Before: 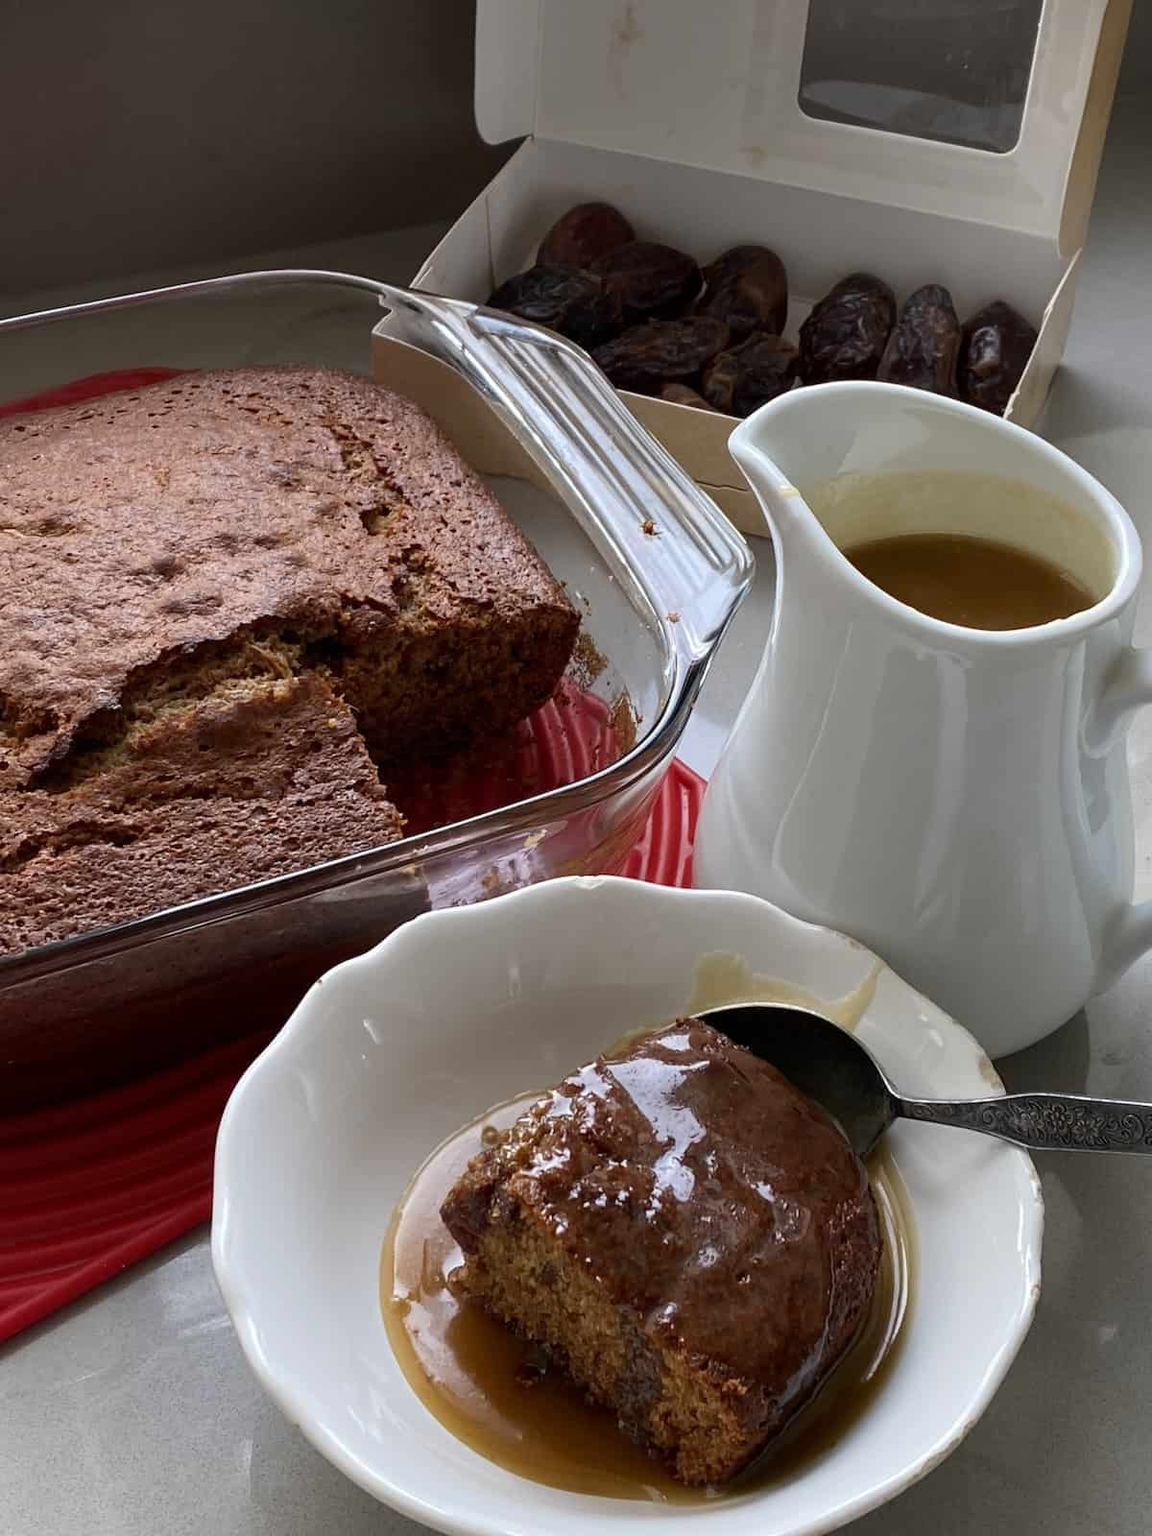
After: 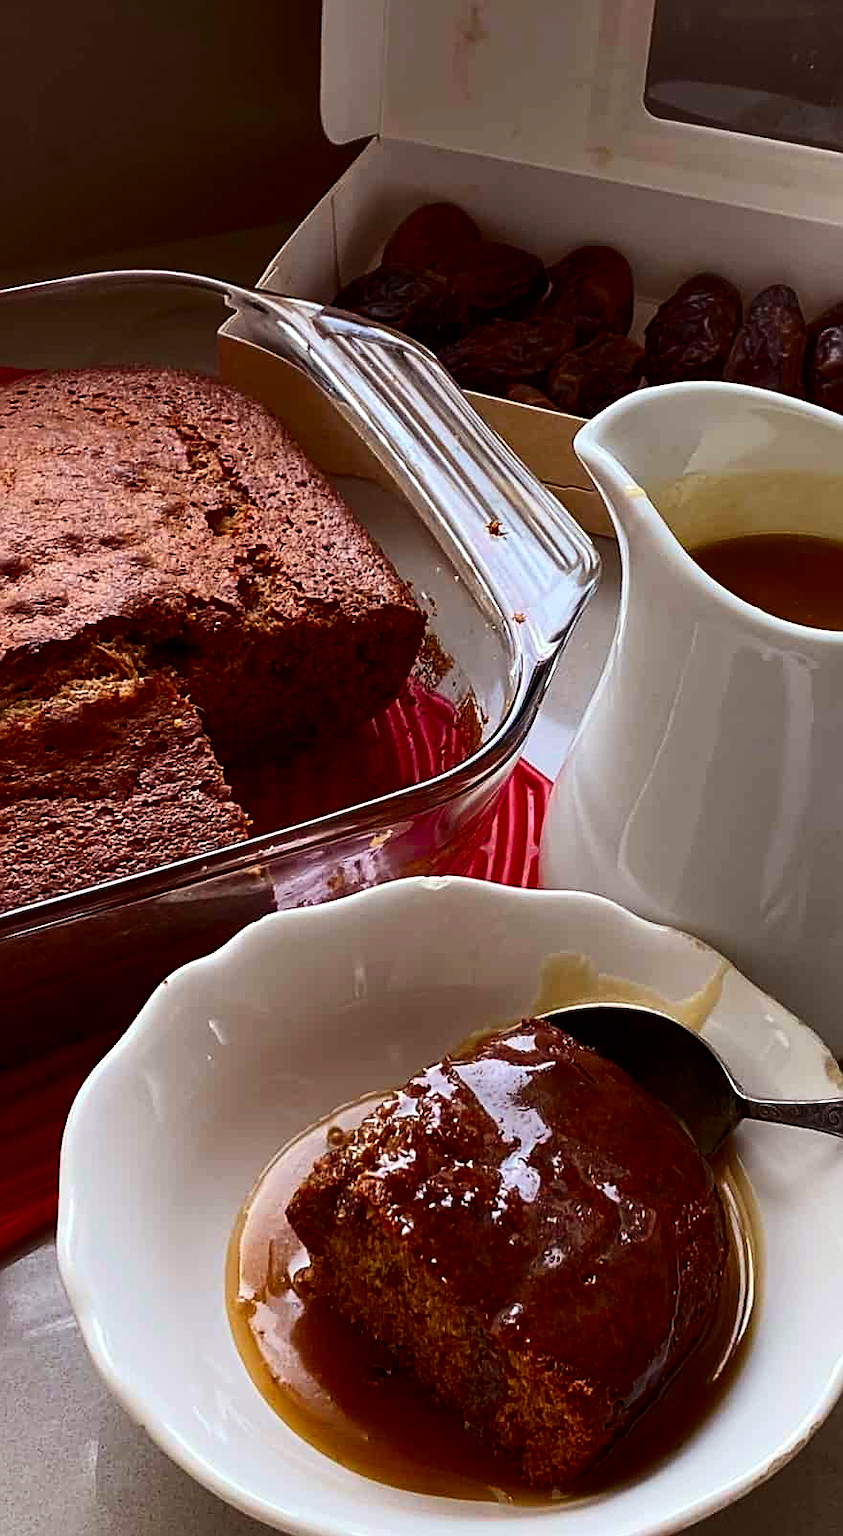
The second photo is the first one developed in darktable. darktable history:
color balance rgb: power › chroma 1.569%, power › hue 28.26°, perceptual saturation grading › global saturation -2.921%, perceptual saturation grading › shadows -2.89%, global vibrance 20%
crop: left 13.481%, right 13.318%
contrast brightness saturation: contrast 0.188, brightness -0.104, saturation 0.206
tone equalizer: mask exposure compensation -0.509 EV
sharpen: on, module defaults
